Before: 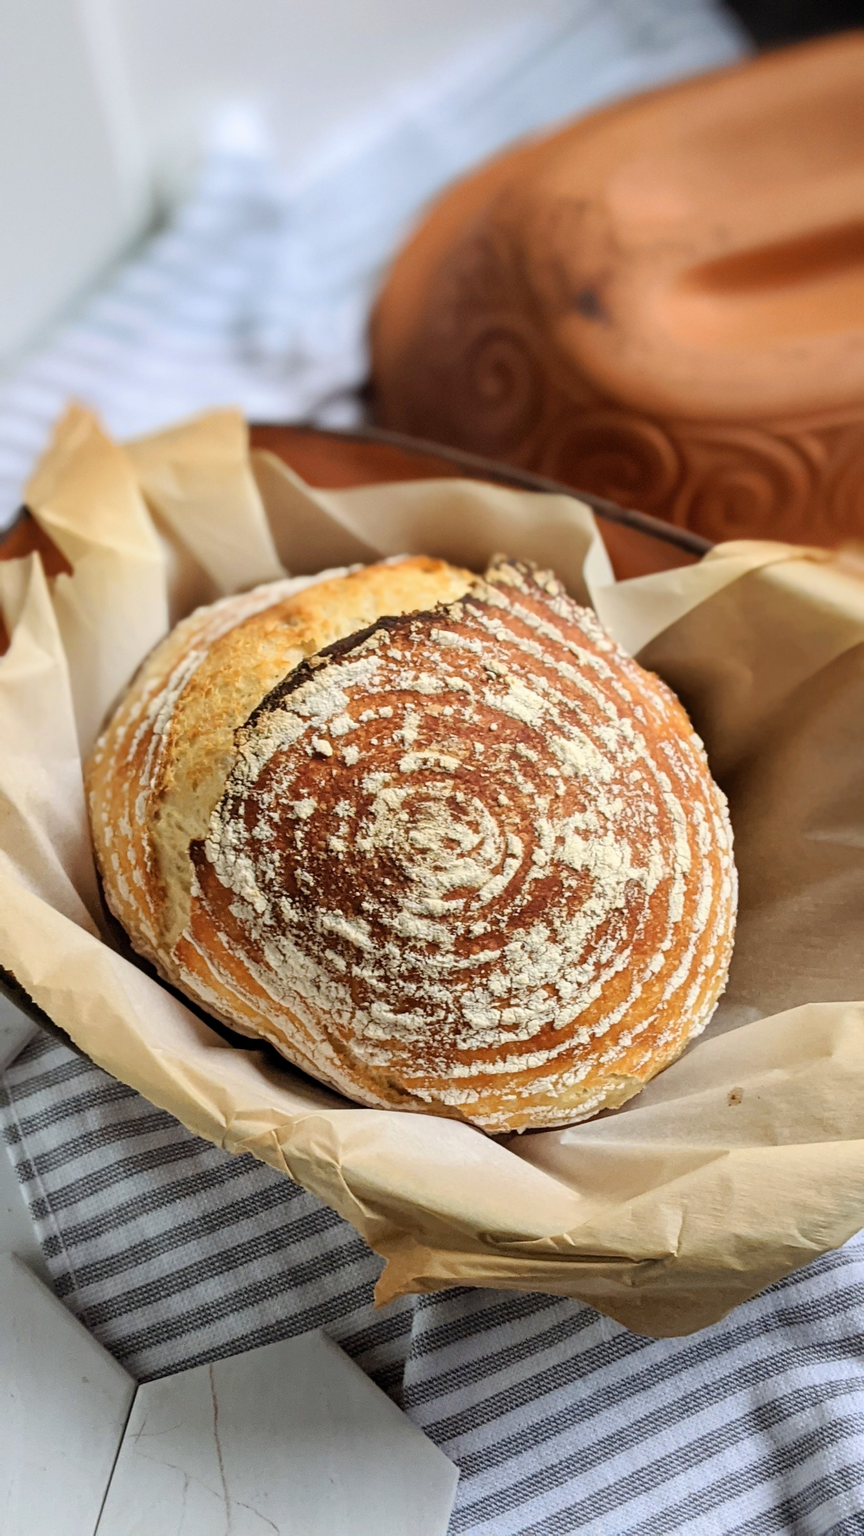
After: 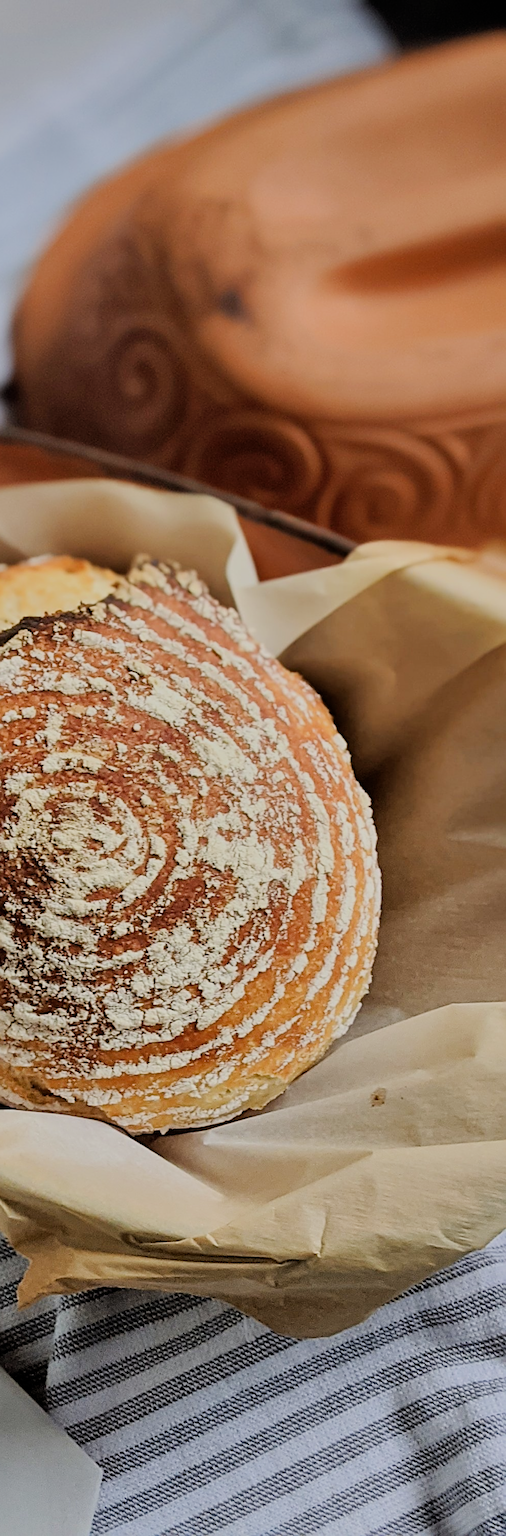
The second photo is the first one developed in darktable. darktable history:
shadows and highlights: shadows 40, highlights -54, highlights color adjustment 46%, low approximation 0.01, soften with gaussian
local contrast: mode bilateral grid, contrast 15, coarseness 36, detail 105%, midtone range 0.2
crop: left 41.402%
sharpen: radius 2.767
filmic rgb: black relative exposure -8.54 EV, white relative exposure 5.52 EV, hardness 3.39, contrast 1.016
